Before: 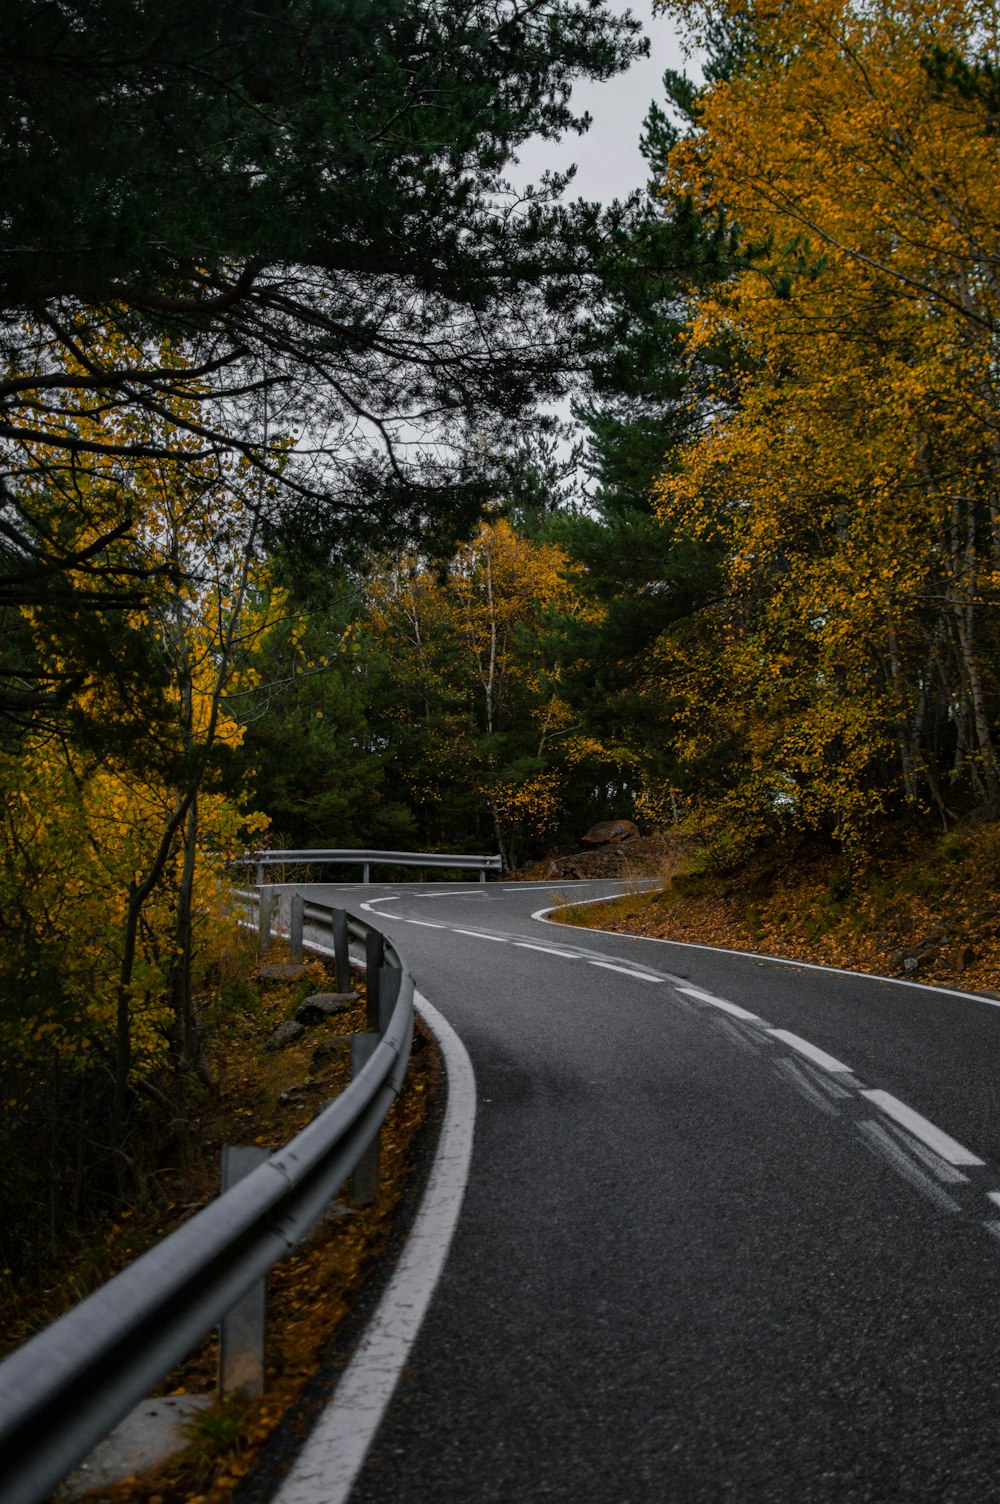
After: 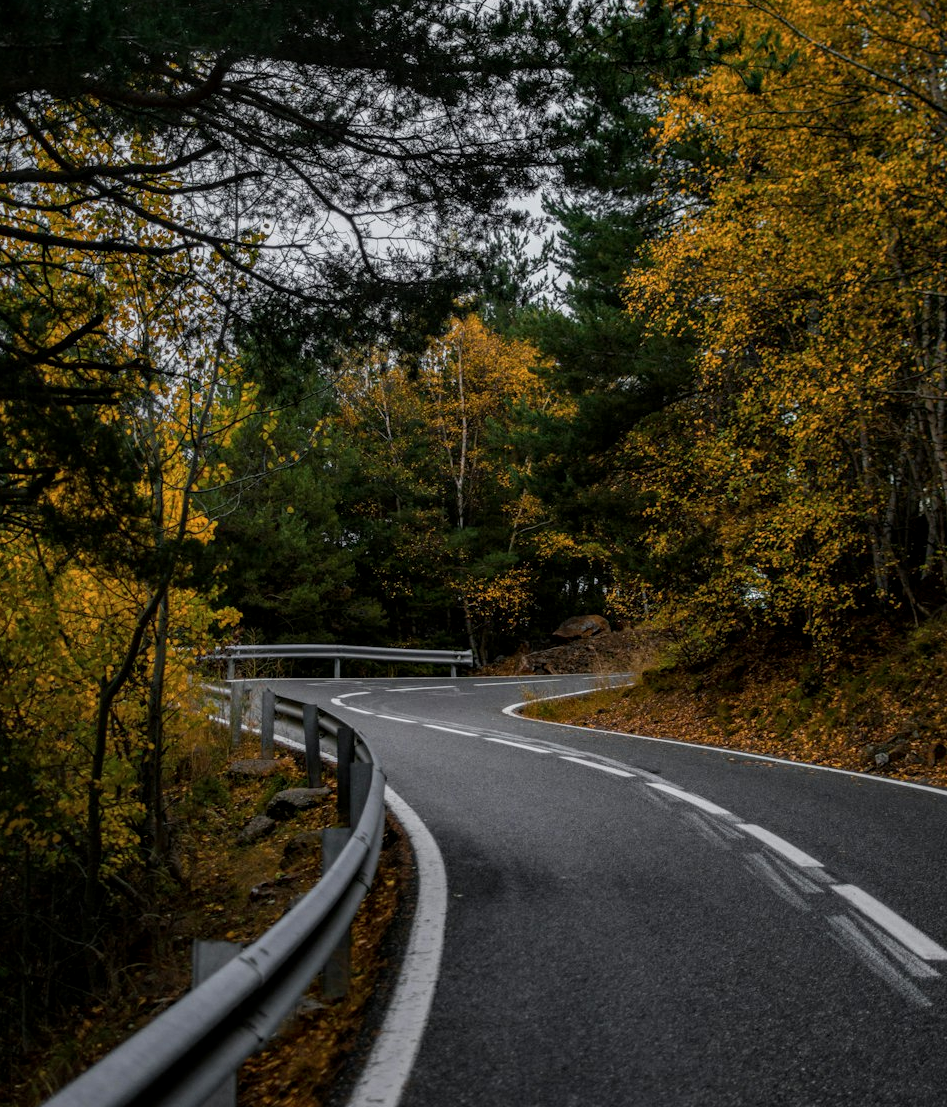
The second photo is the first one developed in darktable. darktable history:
crop and rotate: left 2.969%, top 13.675%, right 2.323%, bottom 12.709%
local contrast: on, module defaults
